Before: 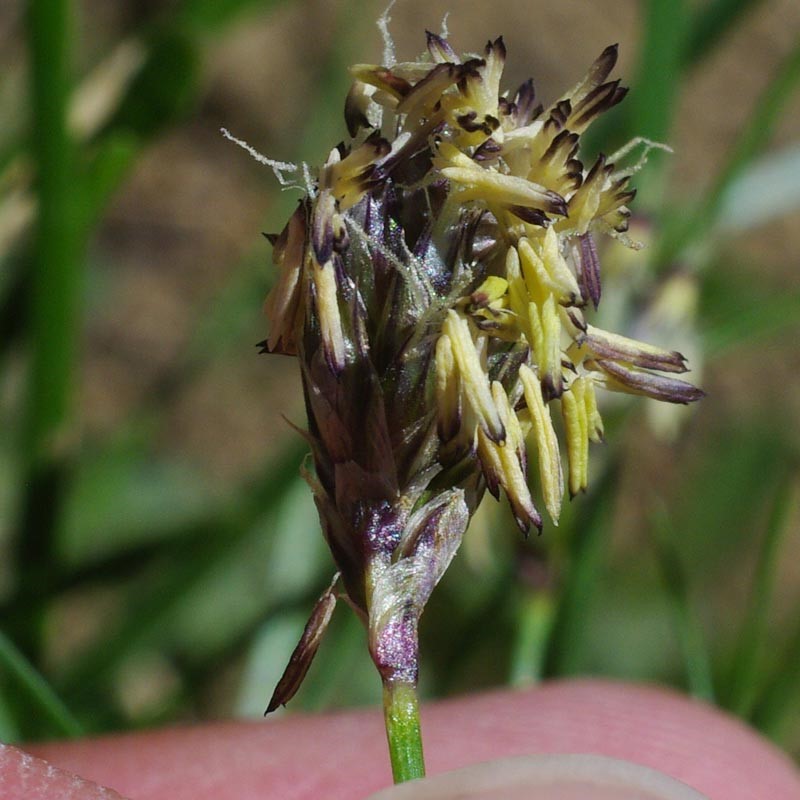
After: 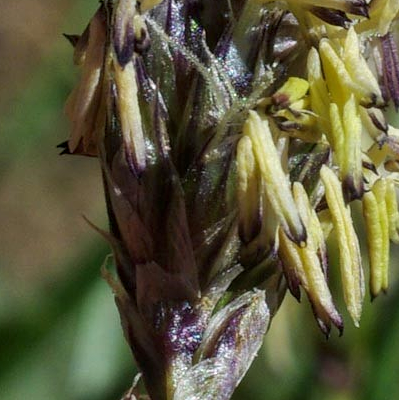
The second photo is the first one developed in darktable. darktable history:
crop: left 25%, top 25%, right 25%, bottom 25%
local contrast: on, module defaults
